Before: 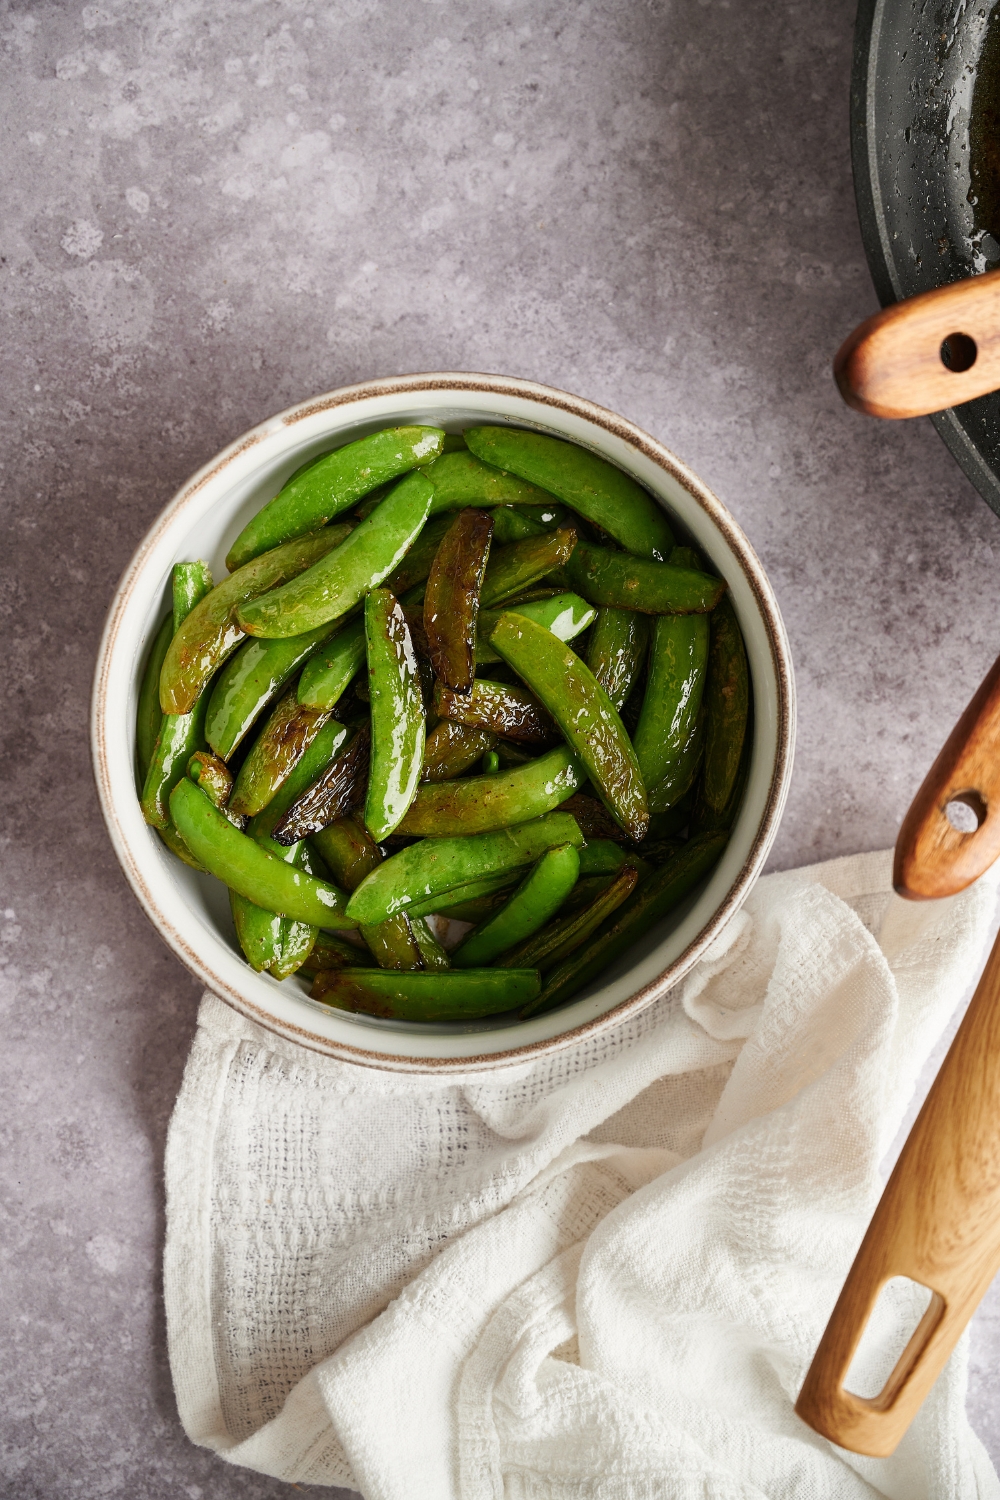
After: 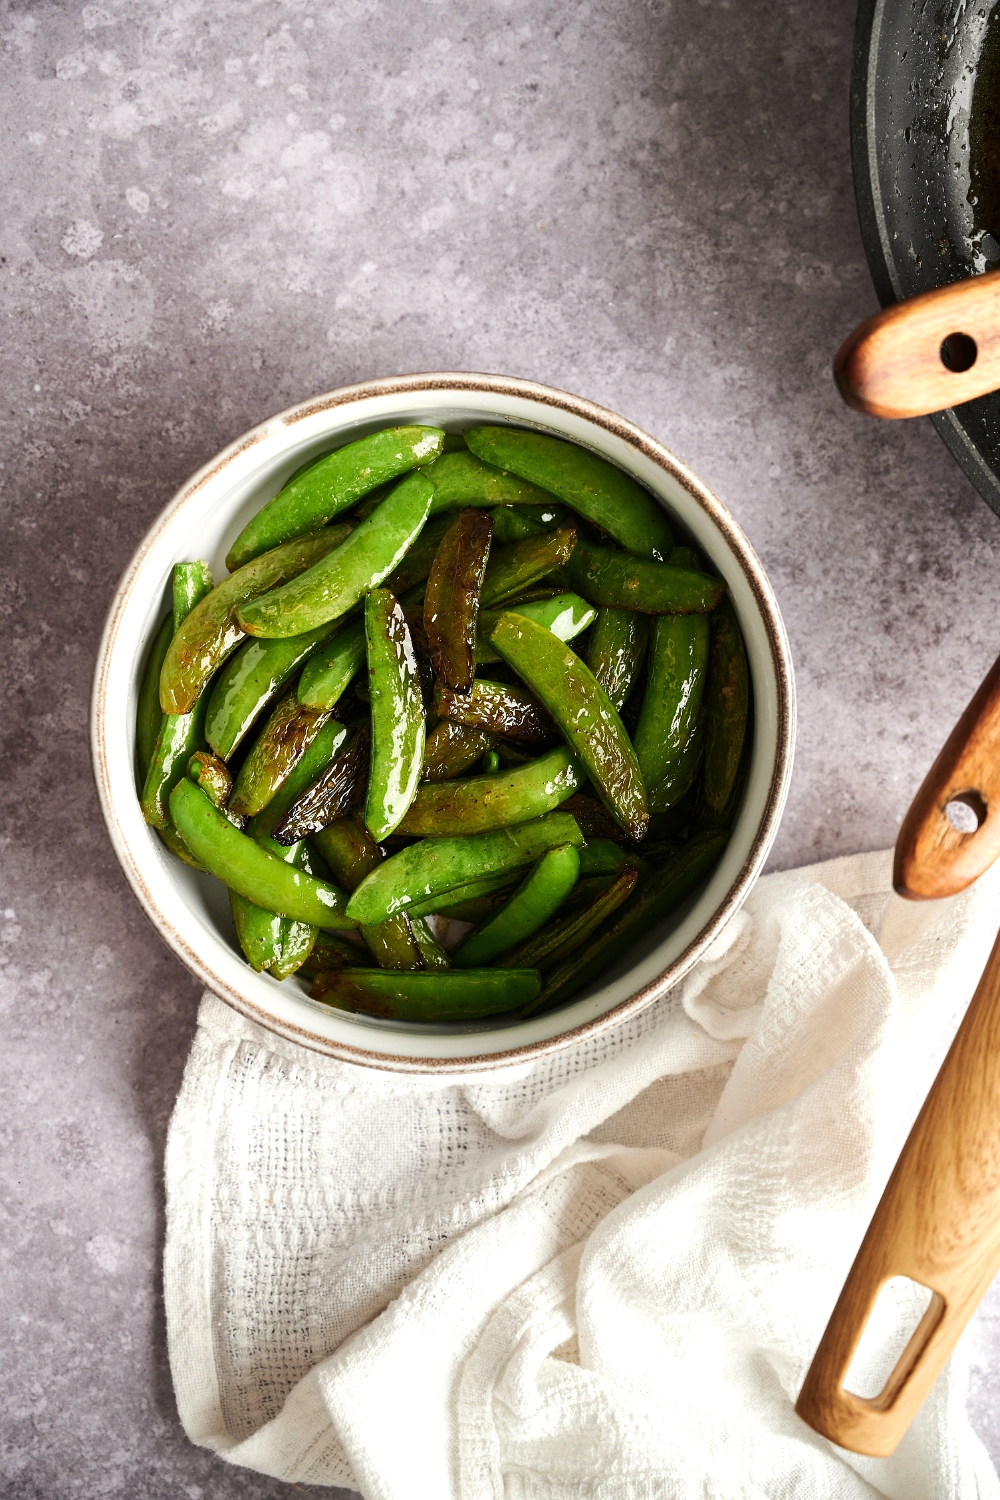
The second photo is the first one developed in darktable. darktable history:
tone equalizer: -8 EV -0.417 EV, -7 EV -0.411 EV, -6 EV -0.346 EV, -5 EV -0.23 EV, -3 EV 0.252 EV, -2 EV 0.316 EV, -1 EV 0.402 EV, +0 EV 0.408 EV, edges refinement/feathering 500, mask exposure compensation -1.57 EV, preserve details no
